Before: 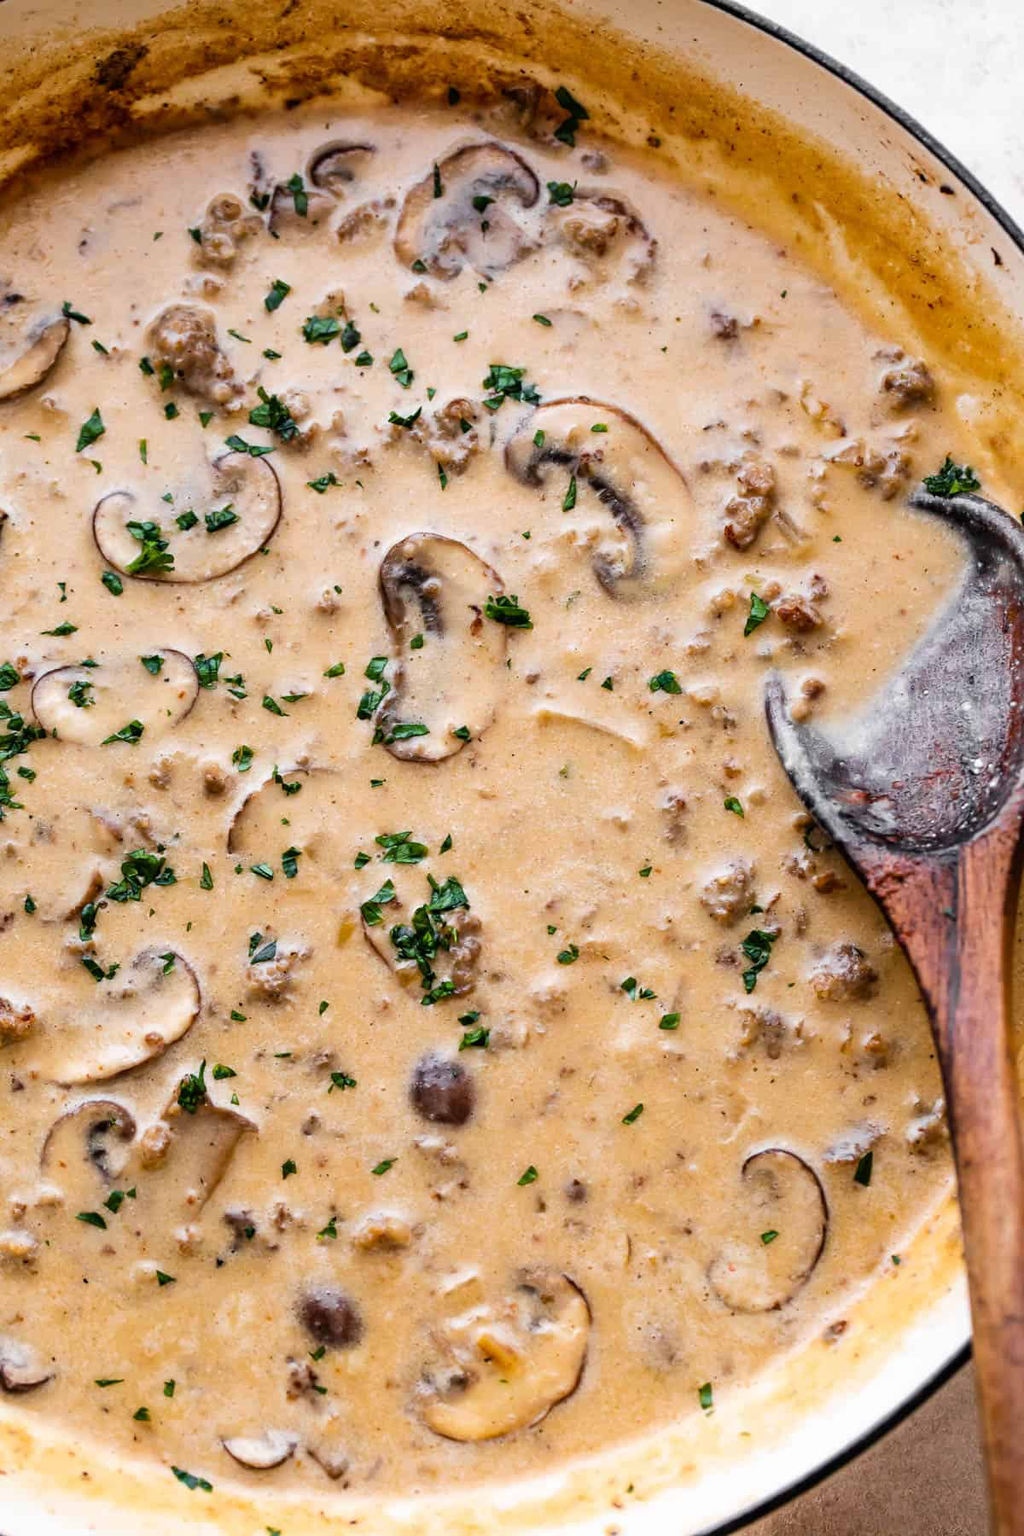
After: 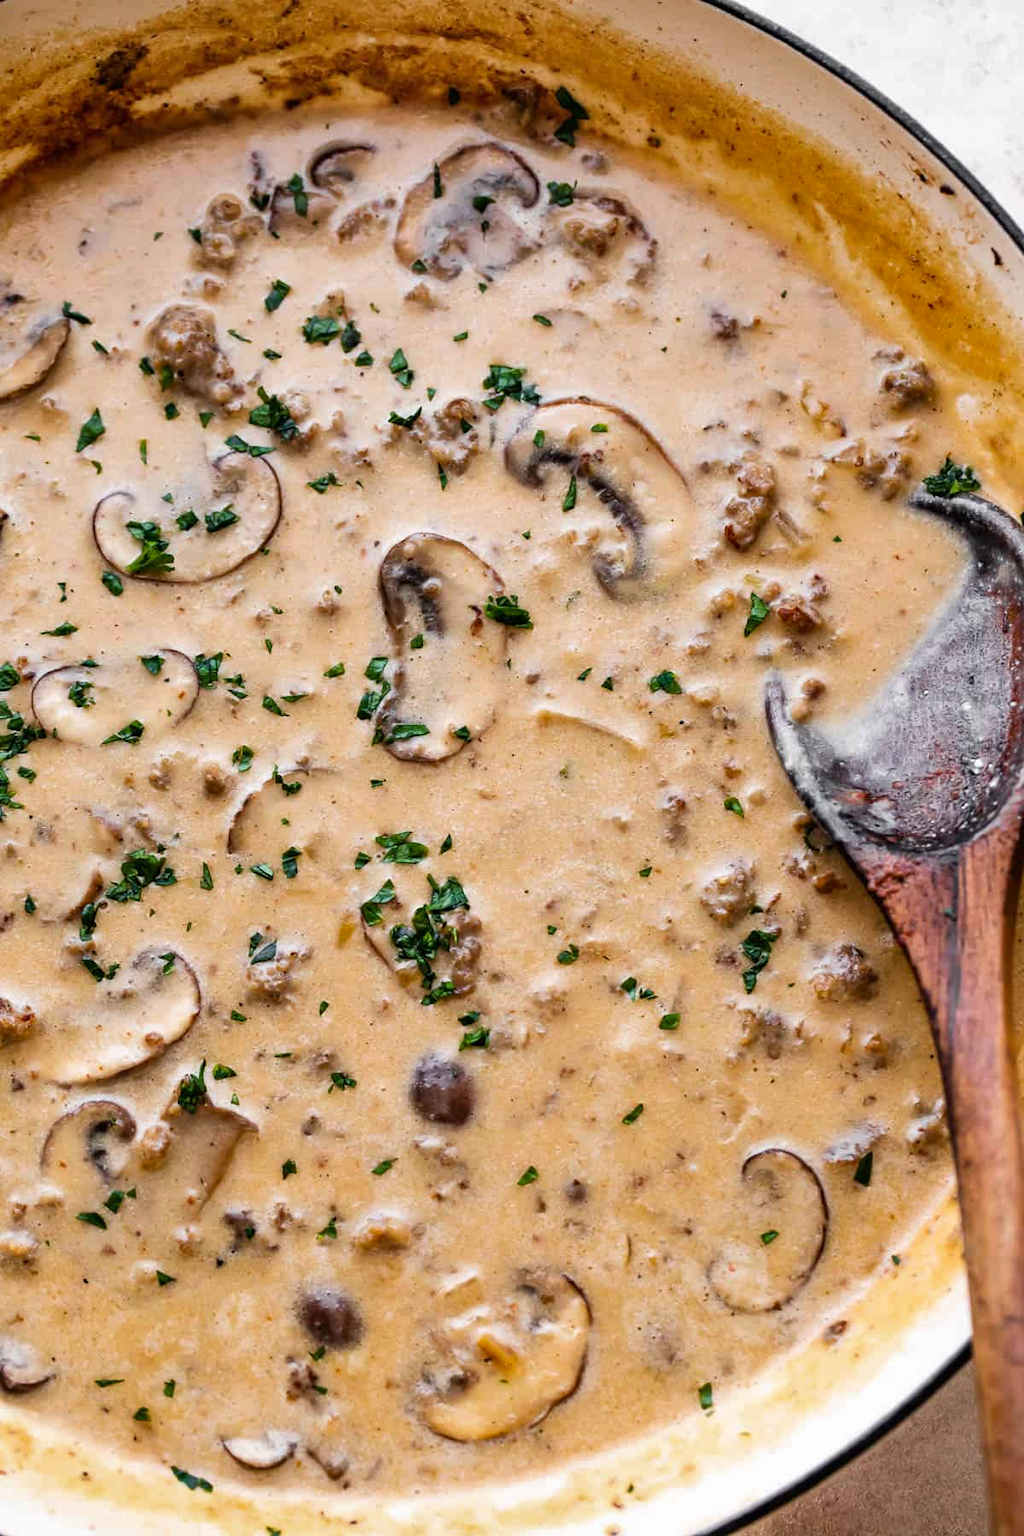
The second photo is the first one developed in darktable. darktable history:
shadows and highlights: shadows -88.82, highlights -37.27, highlights color adjustment 0.202%, soften with gaussian
